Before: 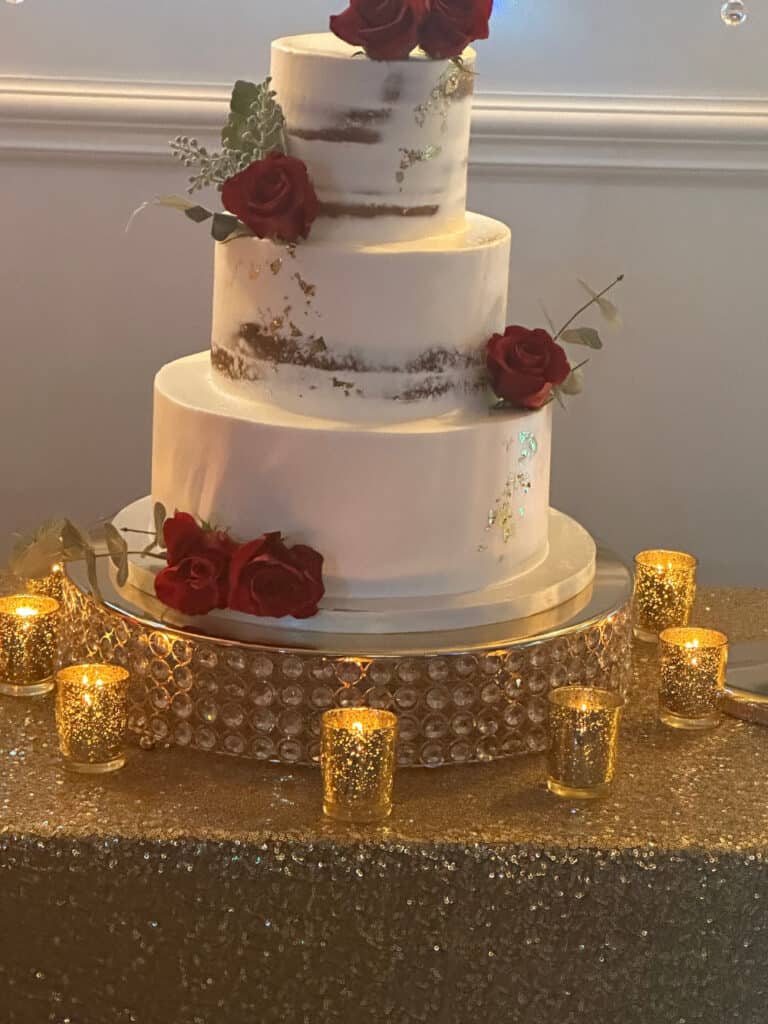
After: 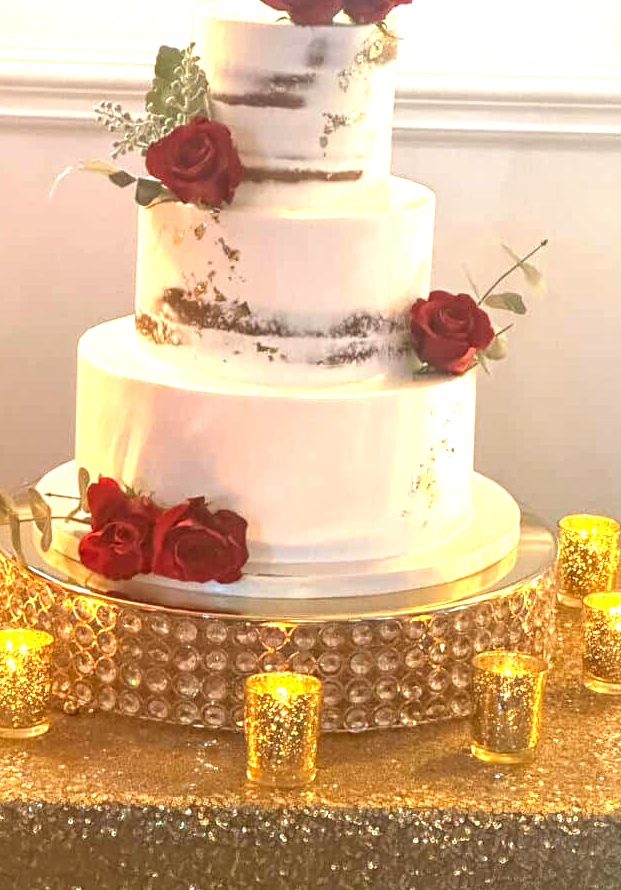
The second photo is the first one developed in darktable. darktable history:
color correction: highlights a* 0.816, highlights b* 2.78, saturation 1.1
local contrast: on, module defaults
exposure: black level correction 0, exposure 1.5 EV, compensate exposure bias true, compensate highlight preservation false
crop: left 9.929%, top 3.475%, right 9.188%, bottom 9.529%
